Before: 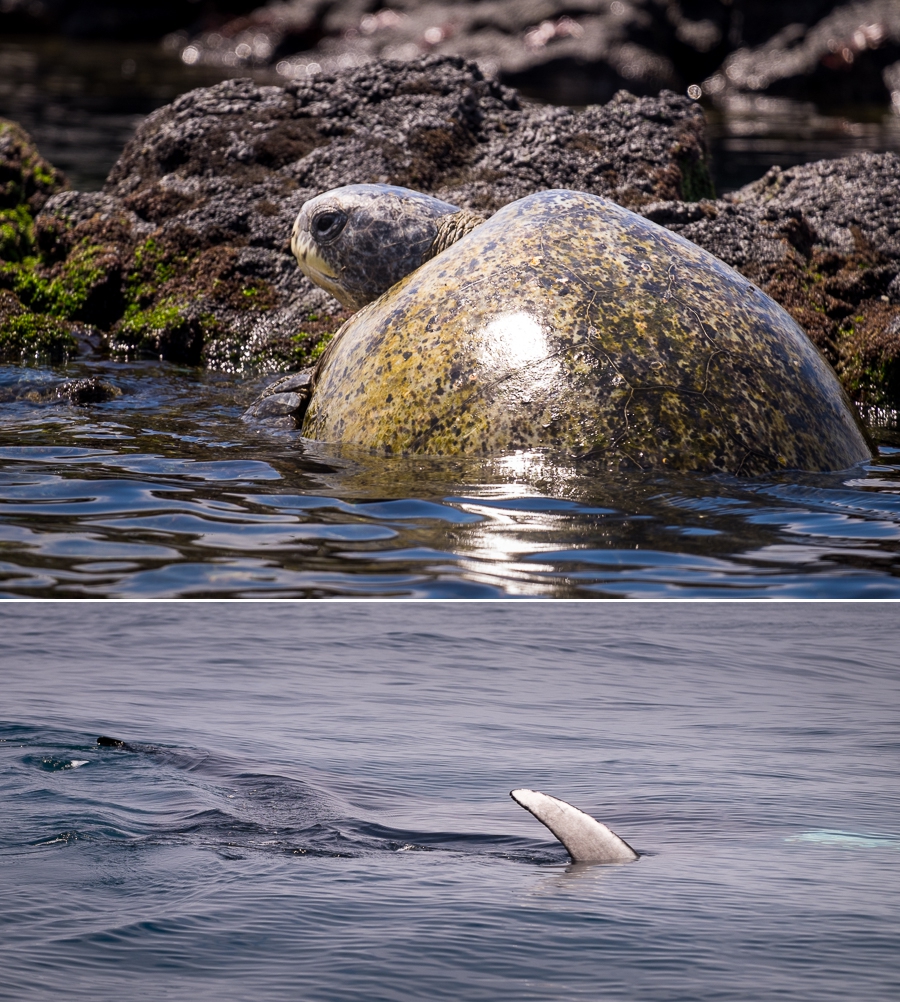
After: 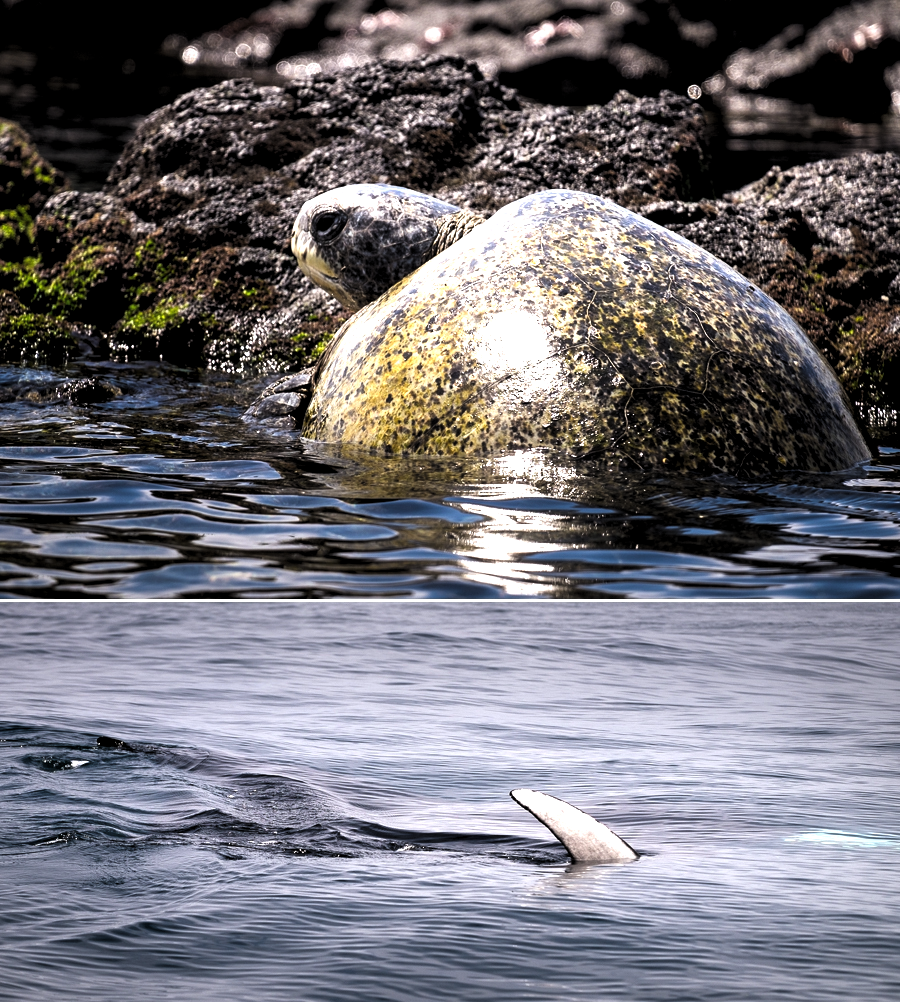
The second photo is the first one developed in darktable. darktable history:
exposure: black level correction 0, exposure 0.5 EV, compensate highlight preservation false
white balance: red 0.978, blue 0.999
levels: levels [0.129, 0.519, 0.867]
